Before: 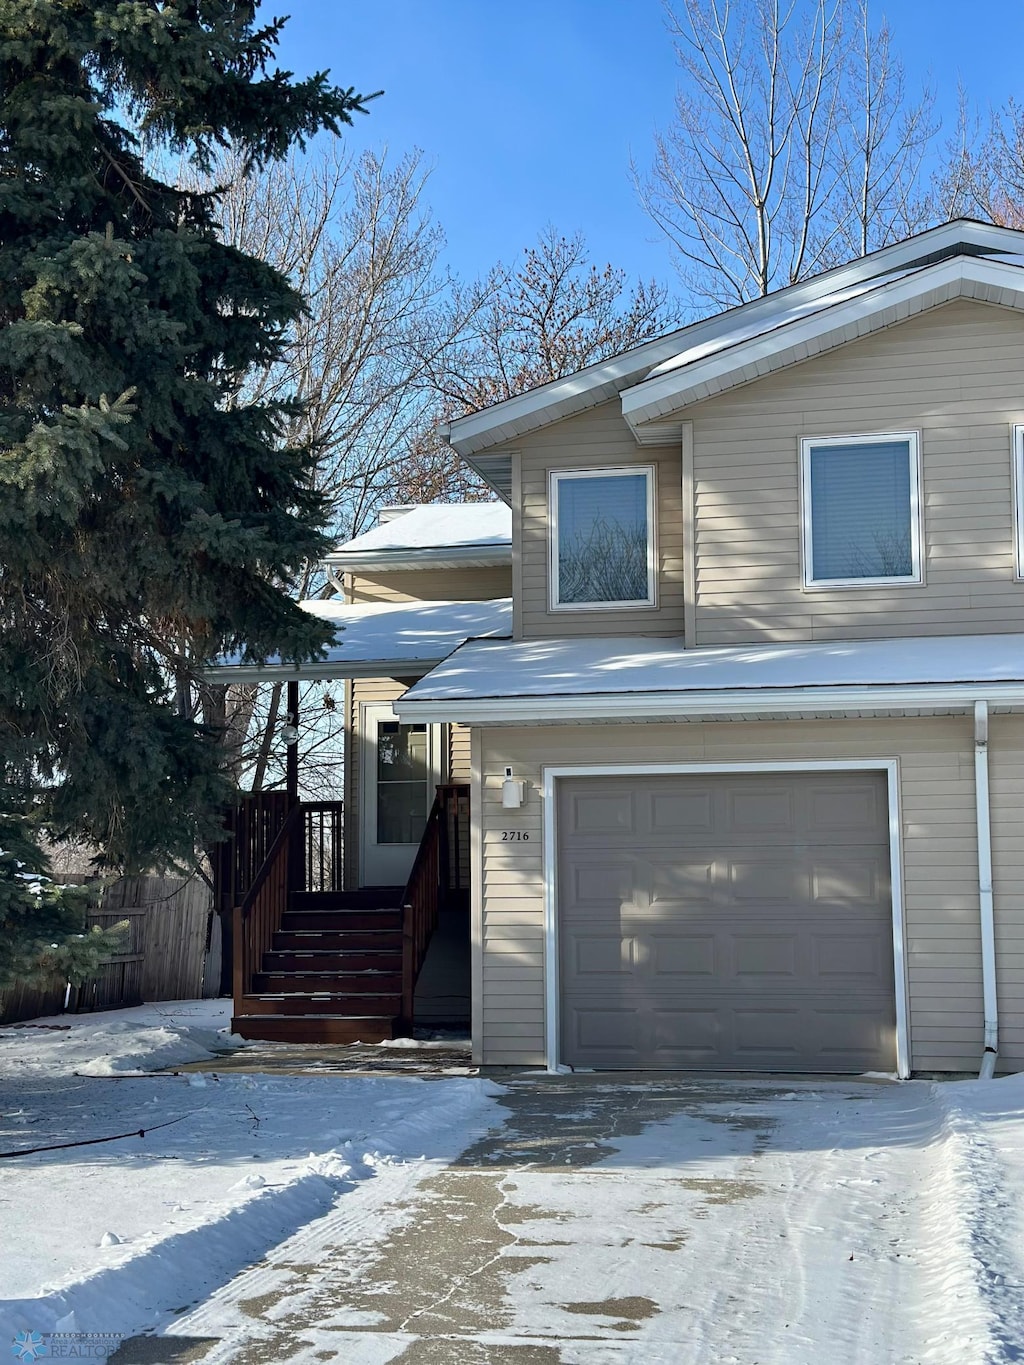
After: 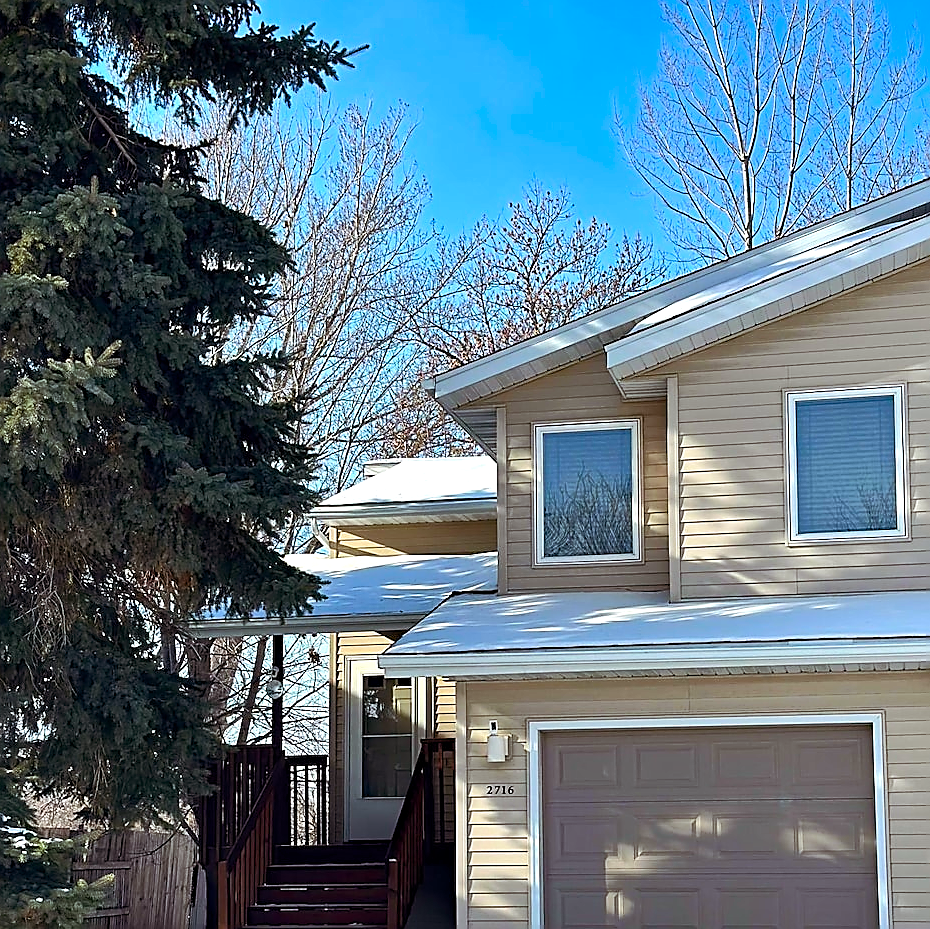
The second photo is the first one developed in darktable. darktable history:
exposure: exposure 0.289 EV, compensate highlight preservation false
tone curve: curves: ch0 [(0, 0) (0.003, 0.003) (0.011, 0.011) (0.025, 0.024) (0.044, 0.043) (0.069, 0.068) (0.1, 0.097) (0.136, 0.133) (0.177, 0.173) (0.224, 0.219) (0.277, 0.271) (0.335, 0.327) (0.399, 0.39) (0.468, 0.457) (0.543, 0.582) (0.623, 0.655) (0.709, 0.734) (0.801, 0.817) (0.898, 0.906) (1, 1)], color space Lab, independent channels, preserve colors none
haze removal: compatibility mode true, adaptive false
sharpen: radius 1.398, amount 1.239, threshold 0.815
color balance rgb: shadows lift › chroma 4.519%, shadows lift › hue 26.35°, perceptual saturation grading › global saturation 25.371%, global vibrance 20%
crop: left 1.528%, top 3.382%, right 7.579%, bottom 28.501%
color calibration: illuminant same as pipeline (D50), adaptation XYZ, x 0.345, y 0.359, temperature 5020.58 K
